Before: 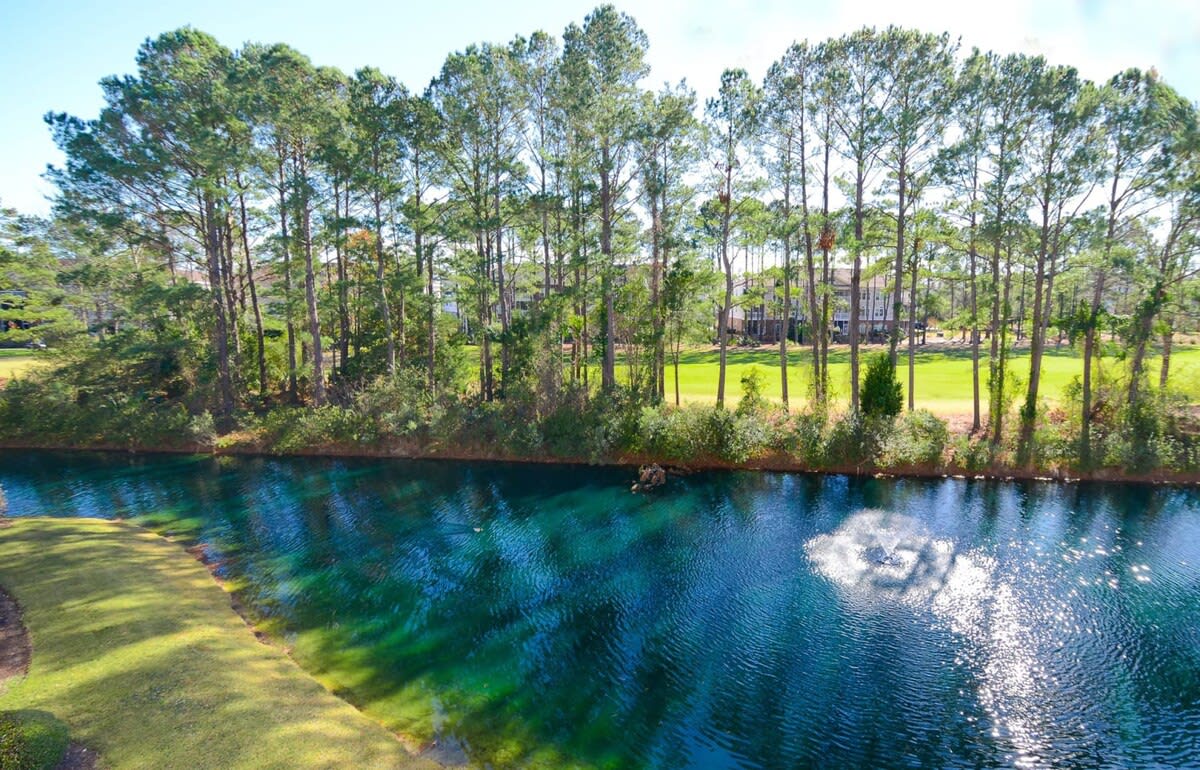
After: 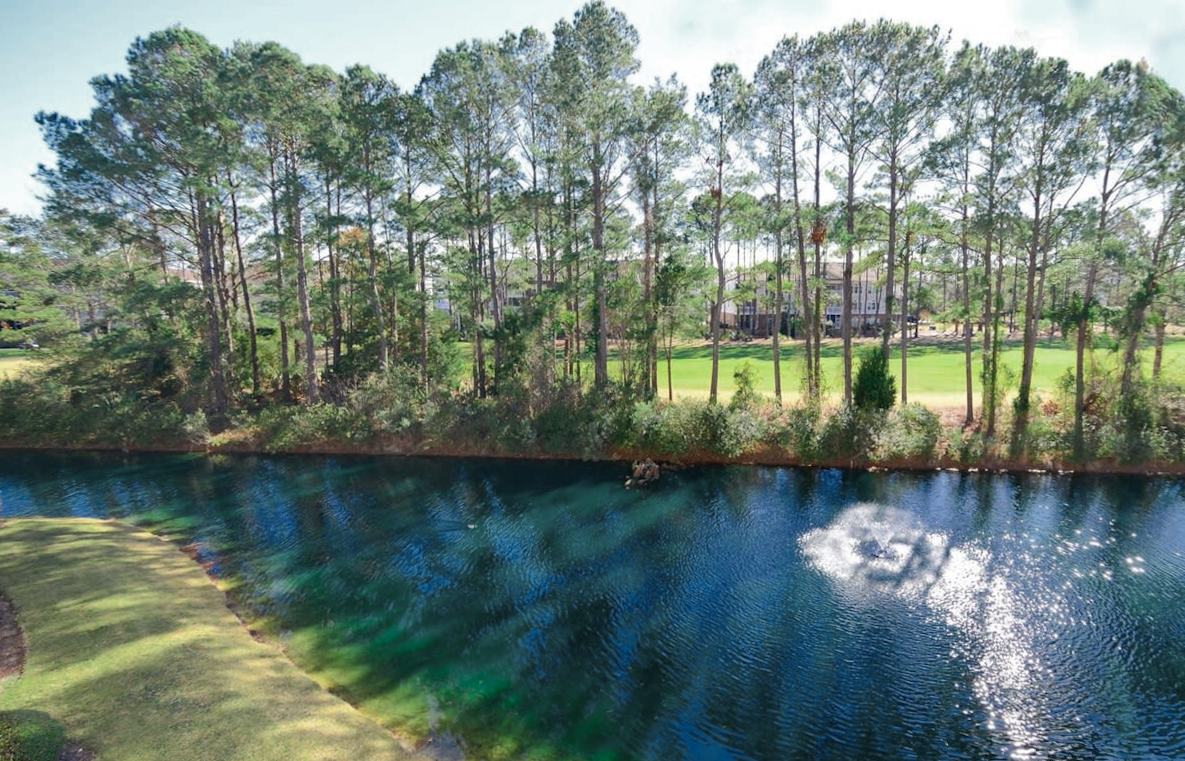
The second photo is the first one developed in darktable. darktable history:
rotate and perspective: rotation -0.45°, automatic cropping original format, crop left 0.008, crop right 0.992, crop top 0.012, crop bottom 0.988
color zones: curves: ch0 [(0, 0.5) (0.125, 0.4) (0.25, 0.5) (0.375, 0.4) (0.5, 0.4) (0.625, 0.35) (0.75, 0.35) (0.875, 0.5)]; ch1 [(0, 0.35) (0.125, 0.45) (0.25, 0.35) (0.375, 0.35) (0.5, 0.35) (0.625, 0.35) (0.75, 0.45) (0.875, 0.35)]; ch2 [(0, 0.6) (0.125, 0.5) (0.25, 0.5) (0.375, 0.6) (0.5, 0.6) (0.625, 0.5) (0.75, 0.5) (0.875, 0.5)]
